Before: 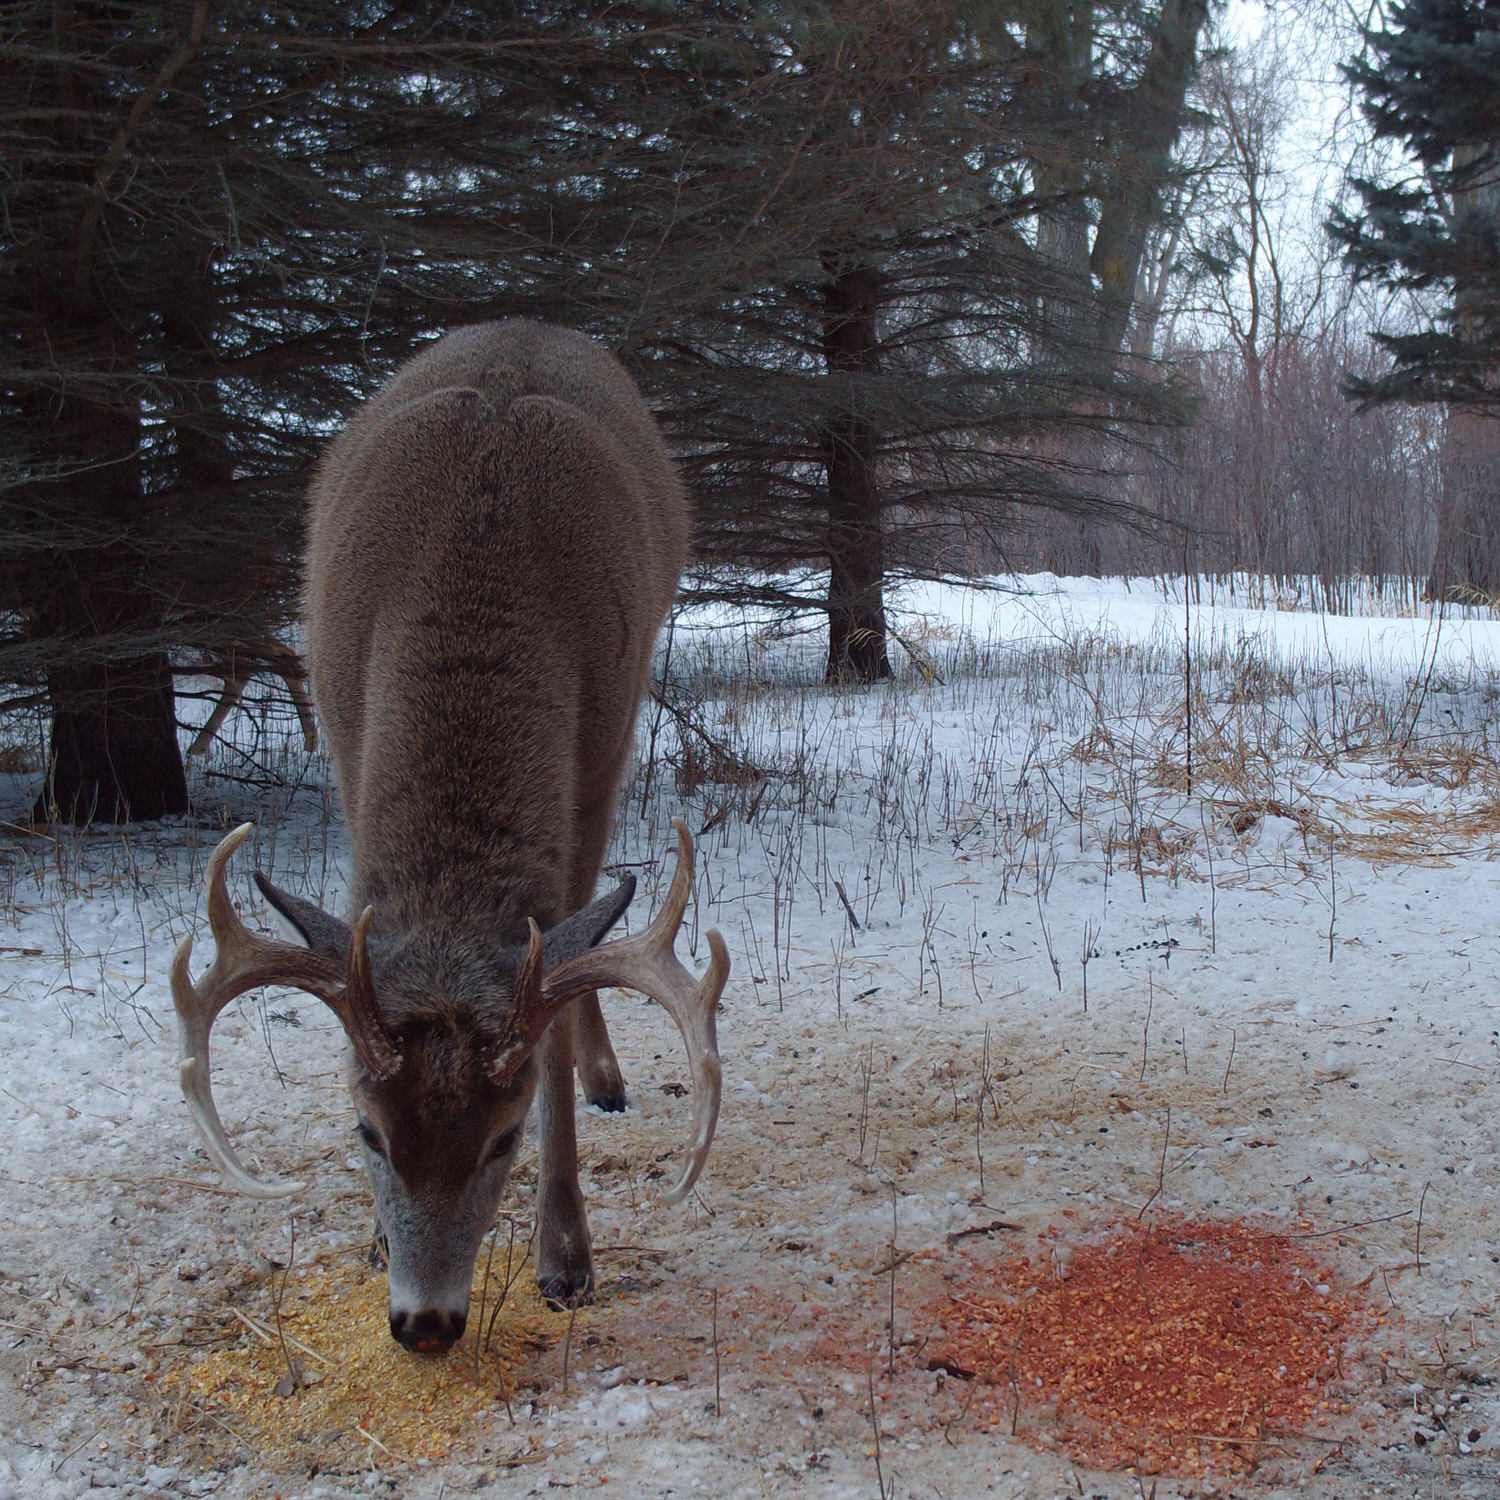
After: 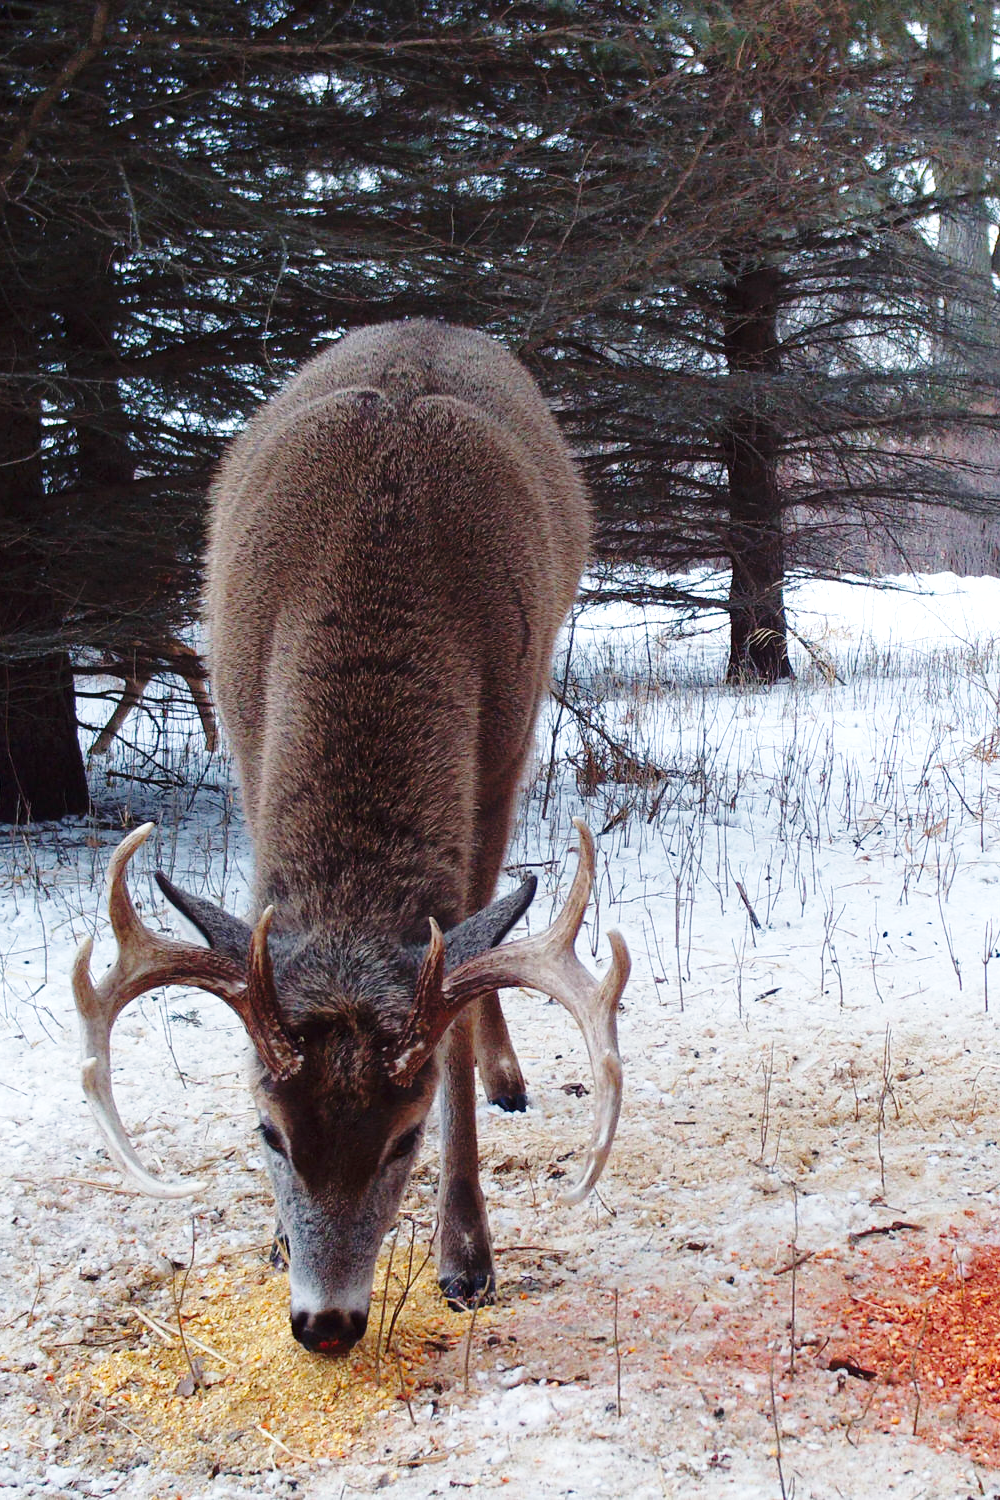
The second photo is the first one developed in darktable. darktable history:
crop and rotate: left 6.617%, right 26.717%
base curve: curves: ch0 [(0, 0) (0.036, 0.037) (0.121, 0.228) (0.46, 0.76) (0.859, 0.983) (1, 1)], preserve colors none
contrast brightness saturation: contrast 0.03, brightness -0.04
exposure: exposure 0.6 EV, compensate highlight preservation false
